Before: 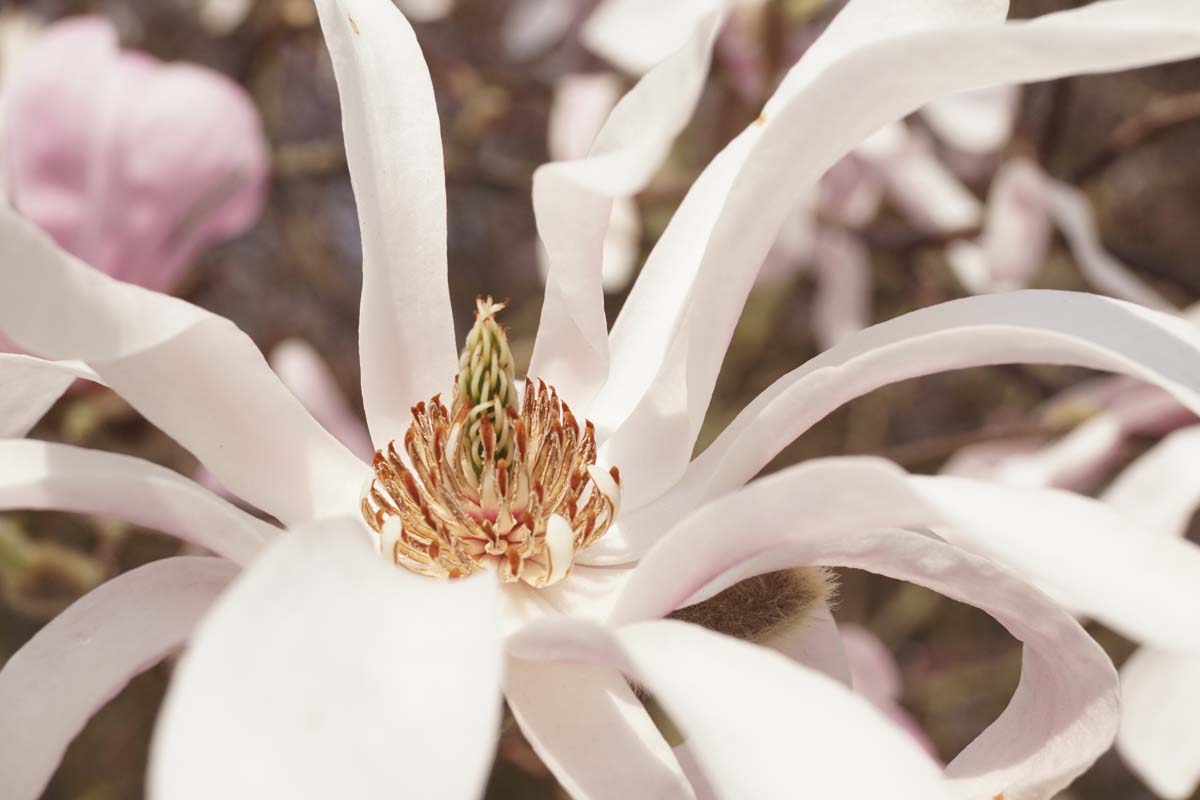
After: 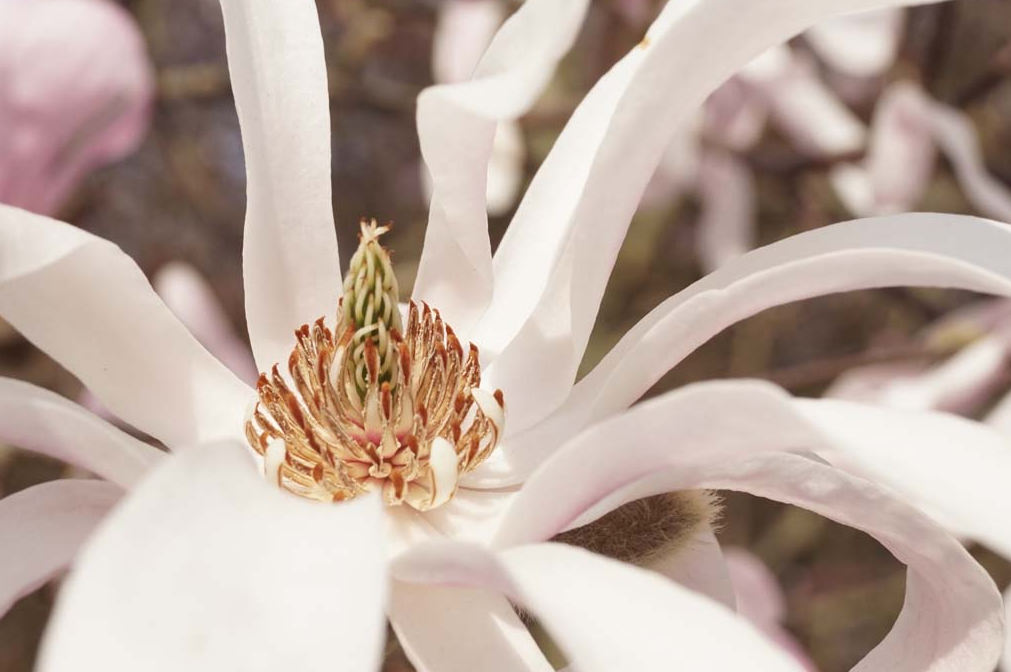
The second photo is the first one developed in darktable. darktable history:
crop and rotate: left 9.671%, top 9.645%, right 6.068%, bottom 6.272%
